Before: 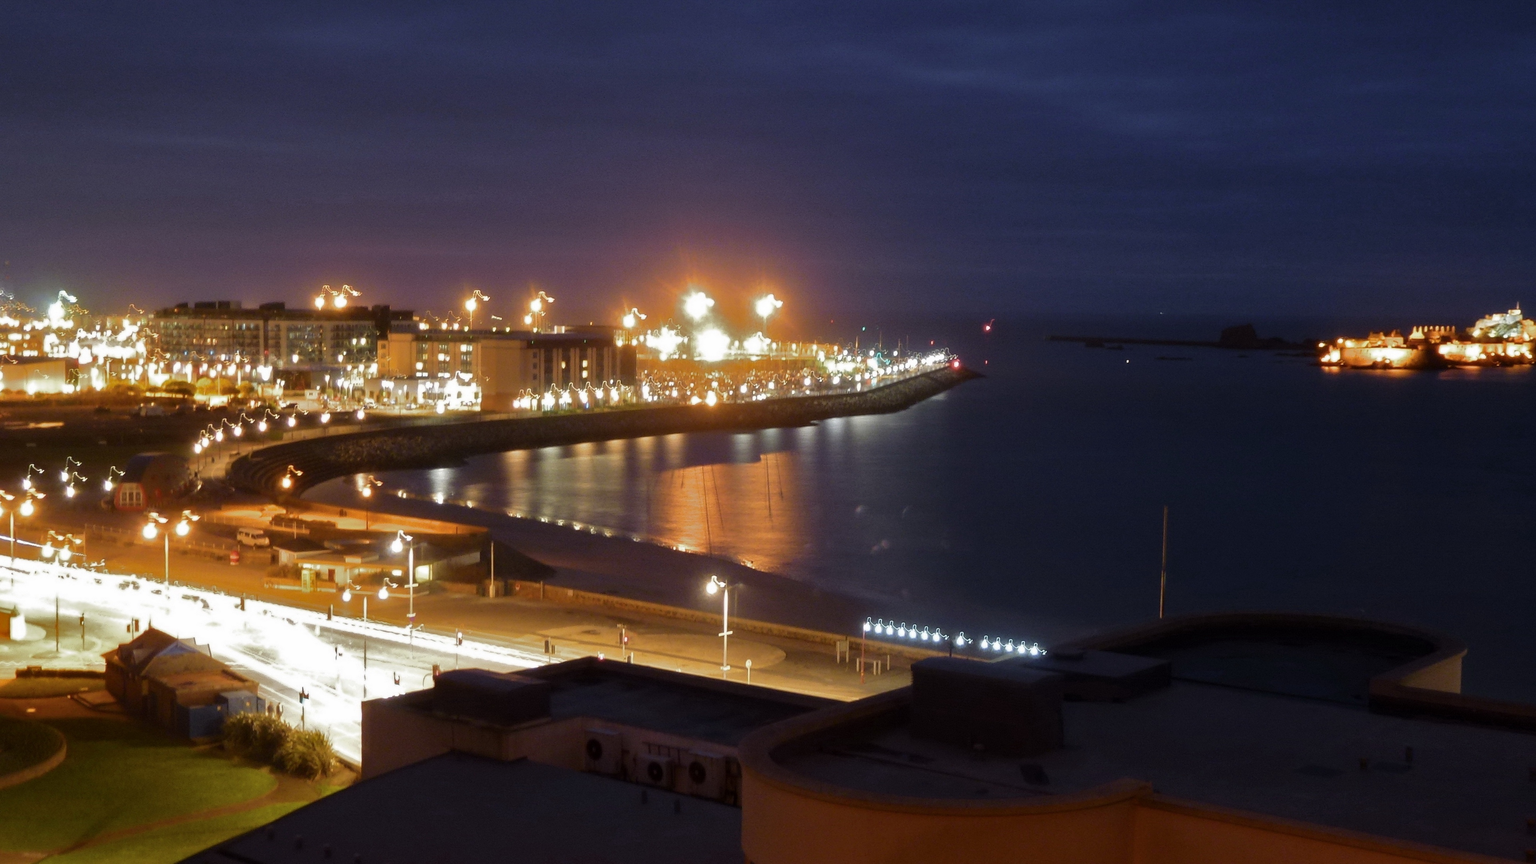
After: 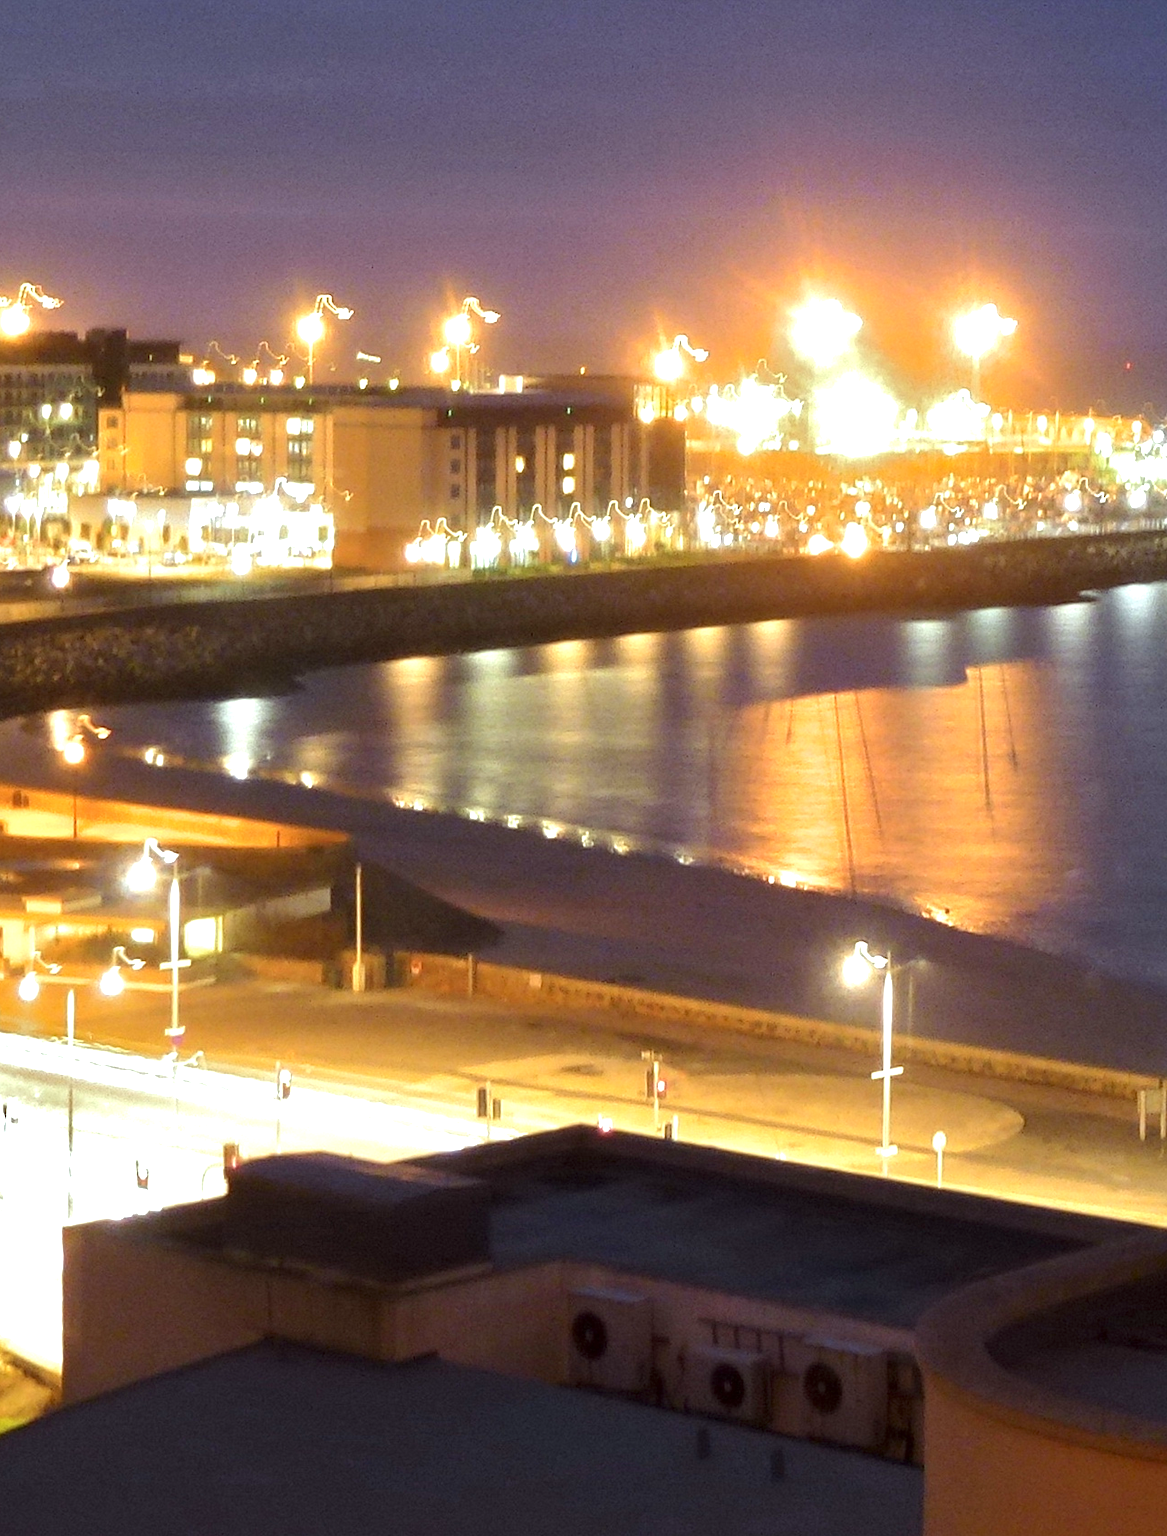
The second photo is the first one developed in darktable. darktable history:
color correction: highlights a* -6.69, highlights b* 0.49
exposure: exposure 1.2 EV, compensate highlight preservation false
crop and rotate: left 21.77%, top 18.528%, right 44.676%, bottom 2.997%
